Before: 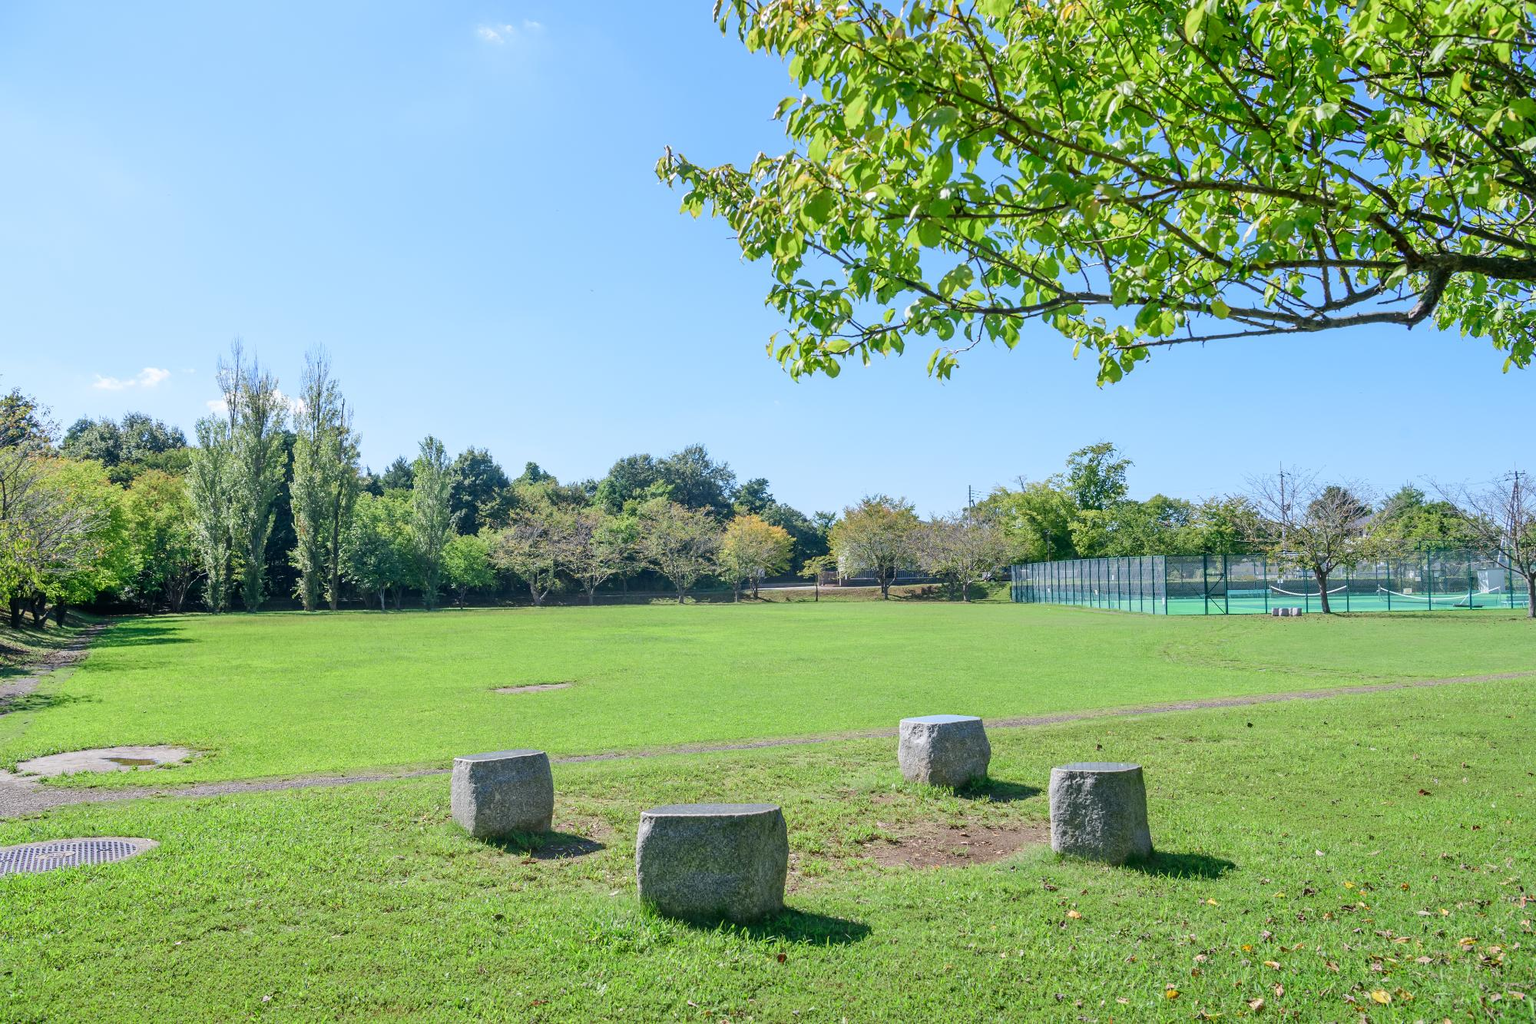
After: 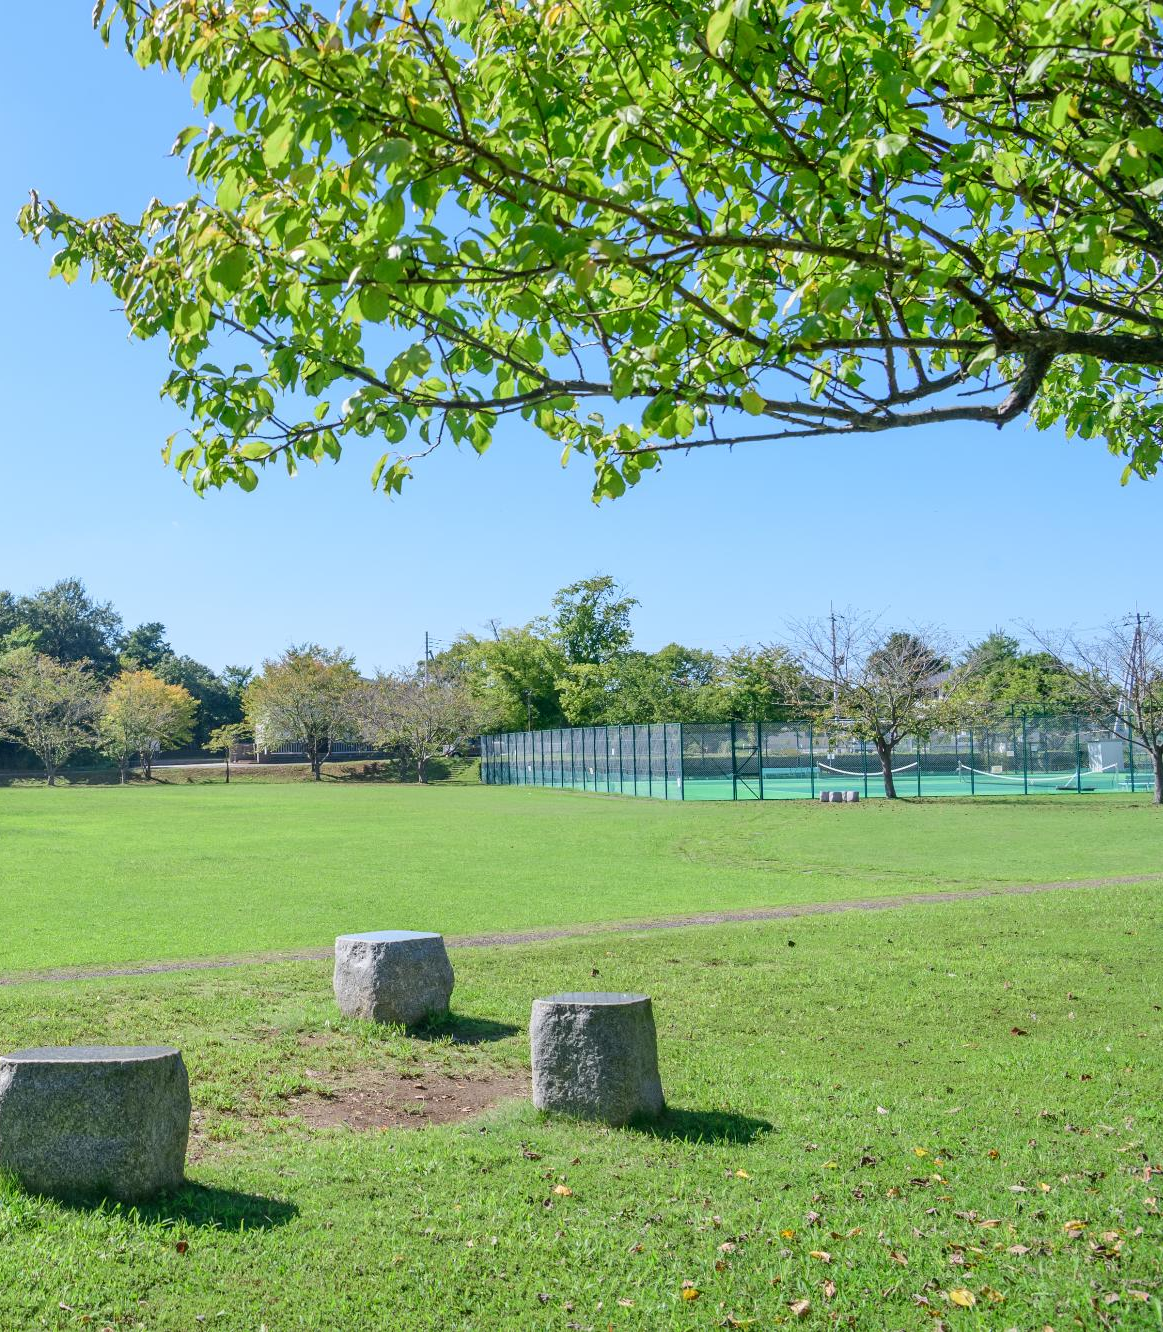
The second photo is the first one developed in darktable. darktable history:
crop: left 41.821%
